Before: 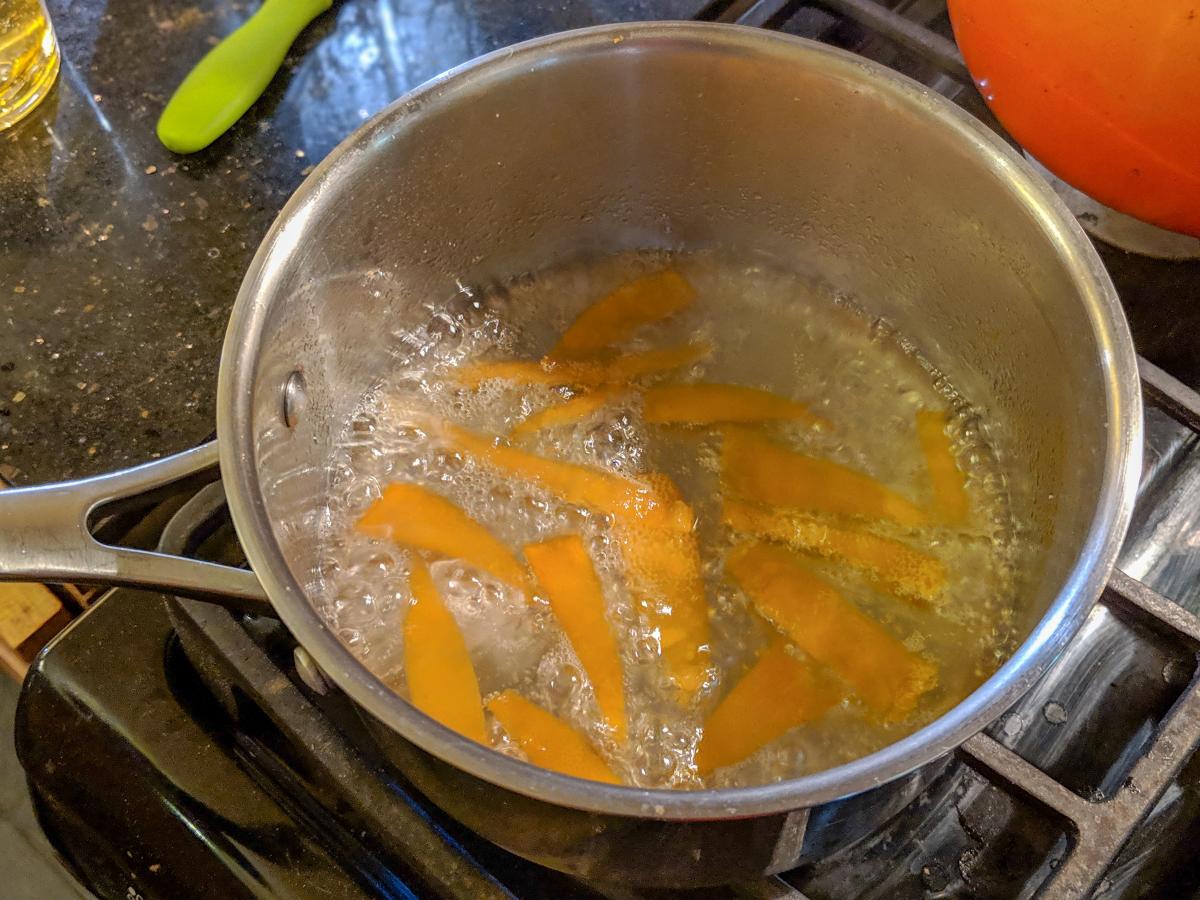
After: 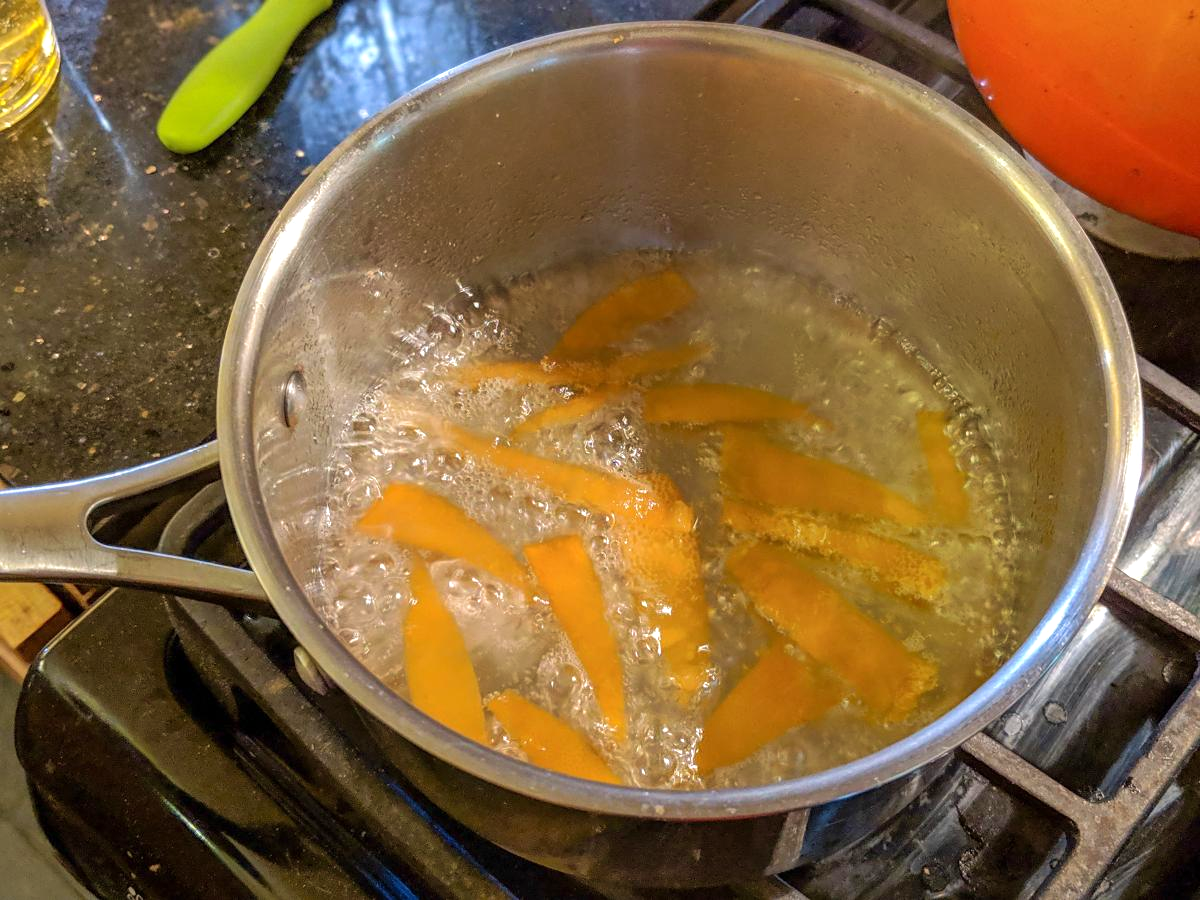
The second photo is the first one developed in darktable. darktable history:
velvia: on, module defaults
tone equalizer: edges refinement/feathering 500, mask exposure compensation -1.57 EV, preserve details no
exposure: exposure 0.2 EV, compensate highlight preservation false
